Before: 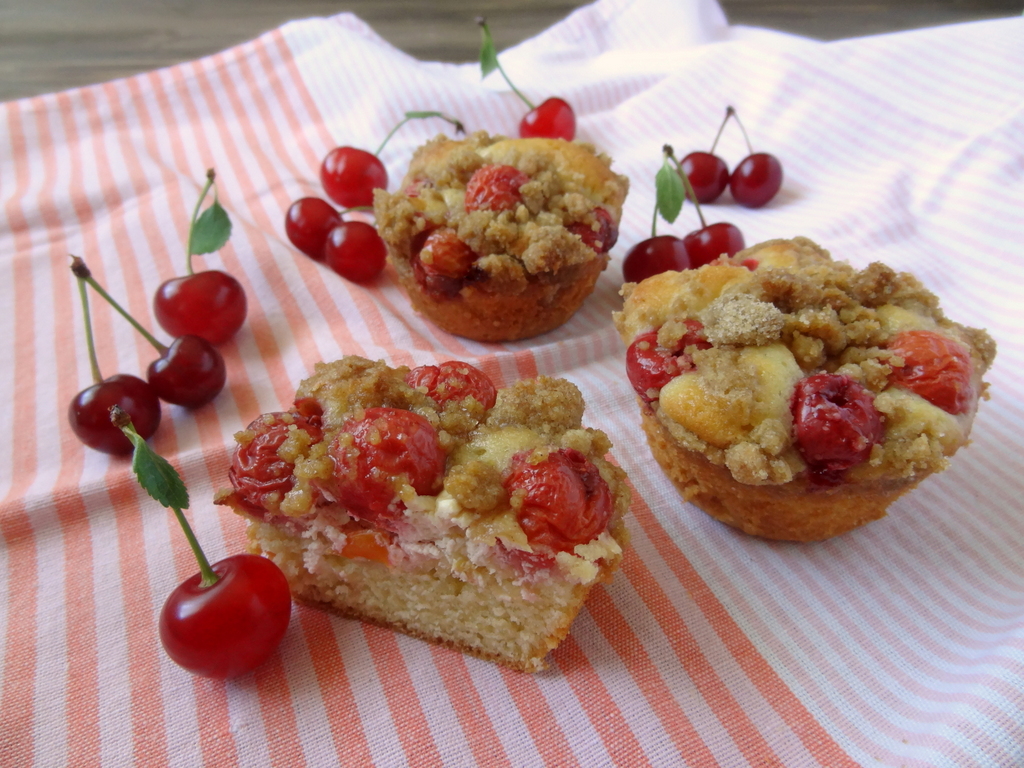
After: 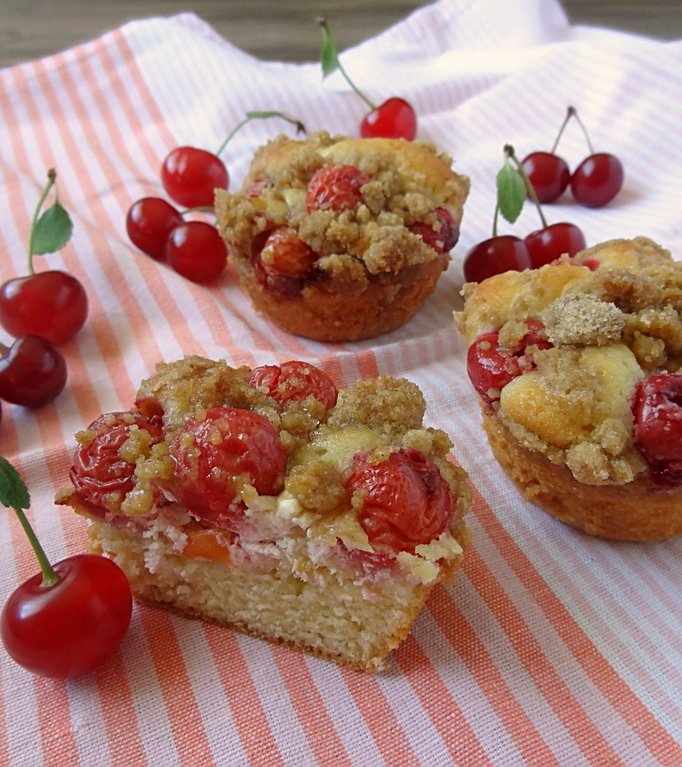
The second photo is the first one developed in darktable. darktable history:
shadows and highlights: shadows 25, highlights -25
crop and rotate: left 15.546%, right 17.787%
sharpen: on, module defaults
tone equalizer: on, module defaults
